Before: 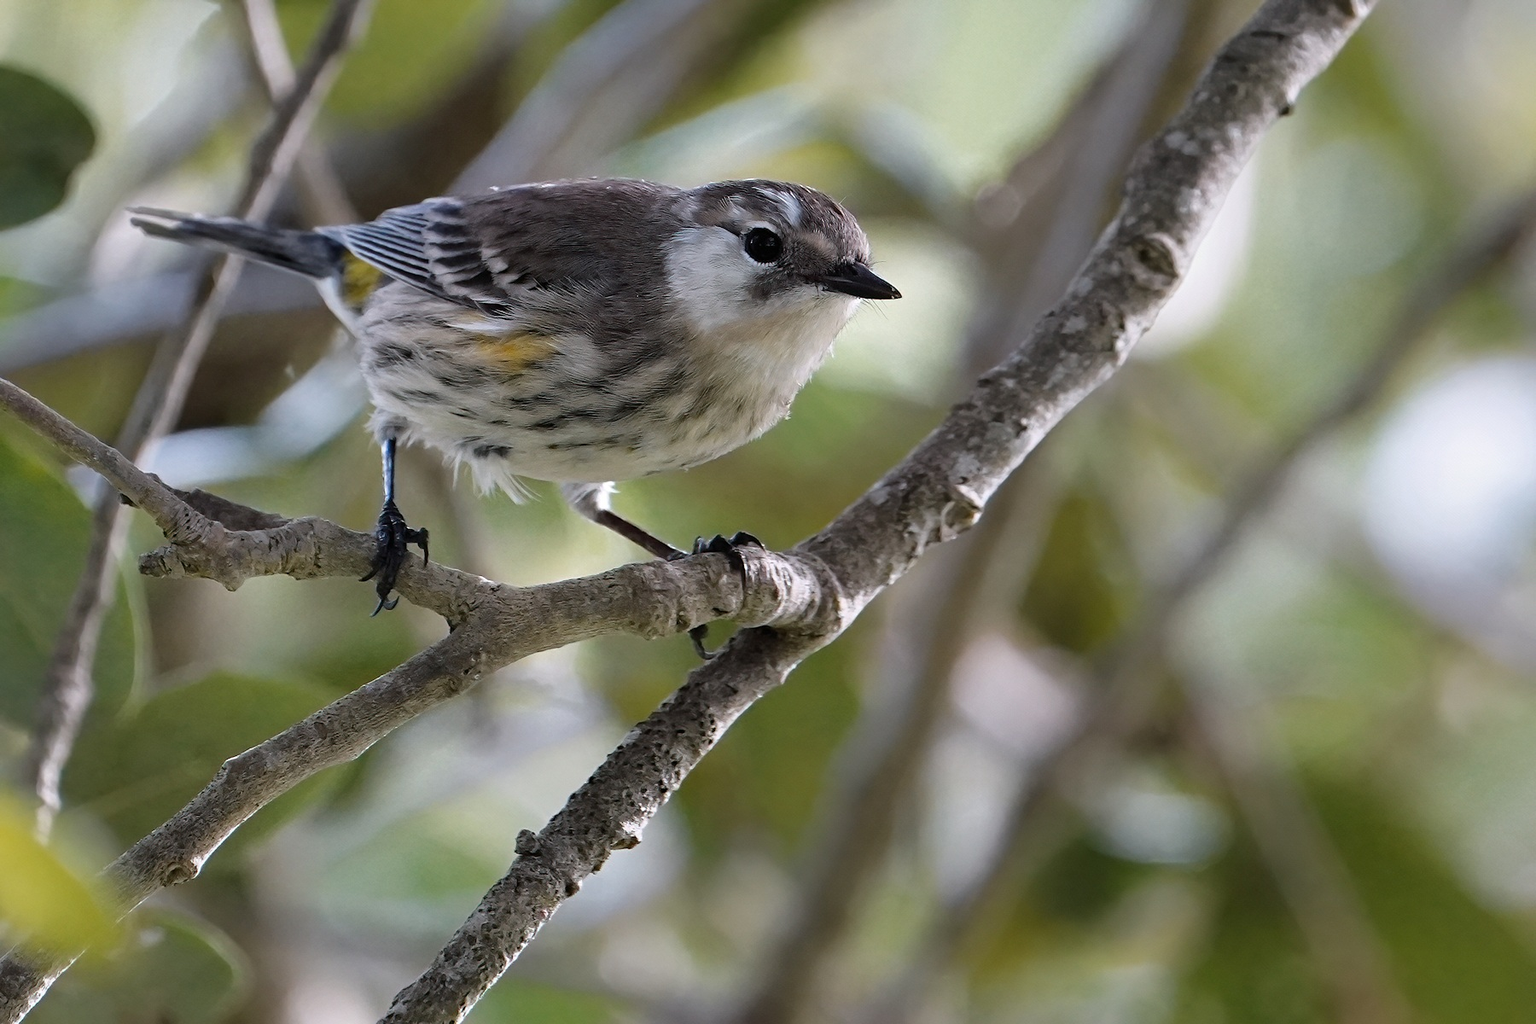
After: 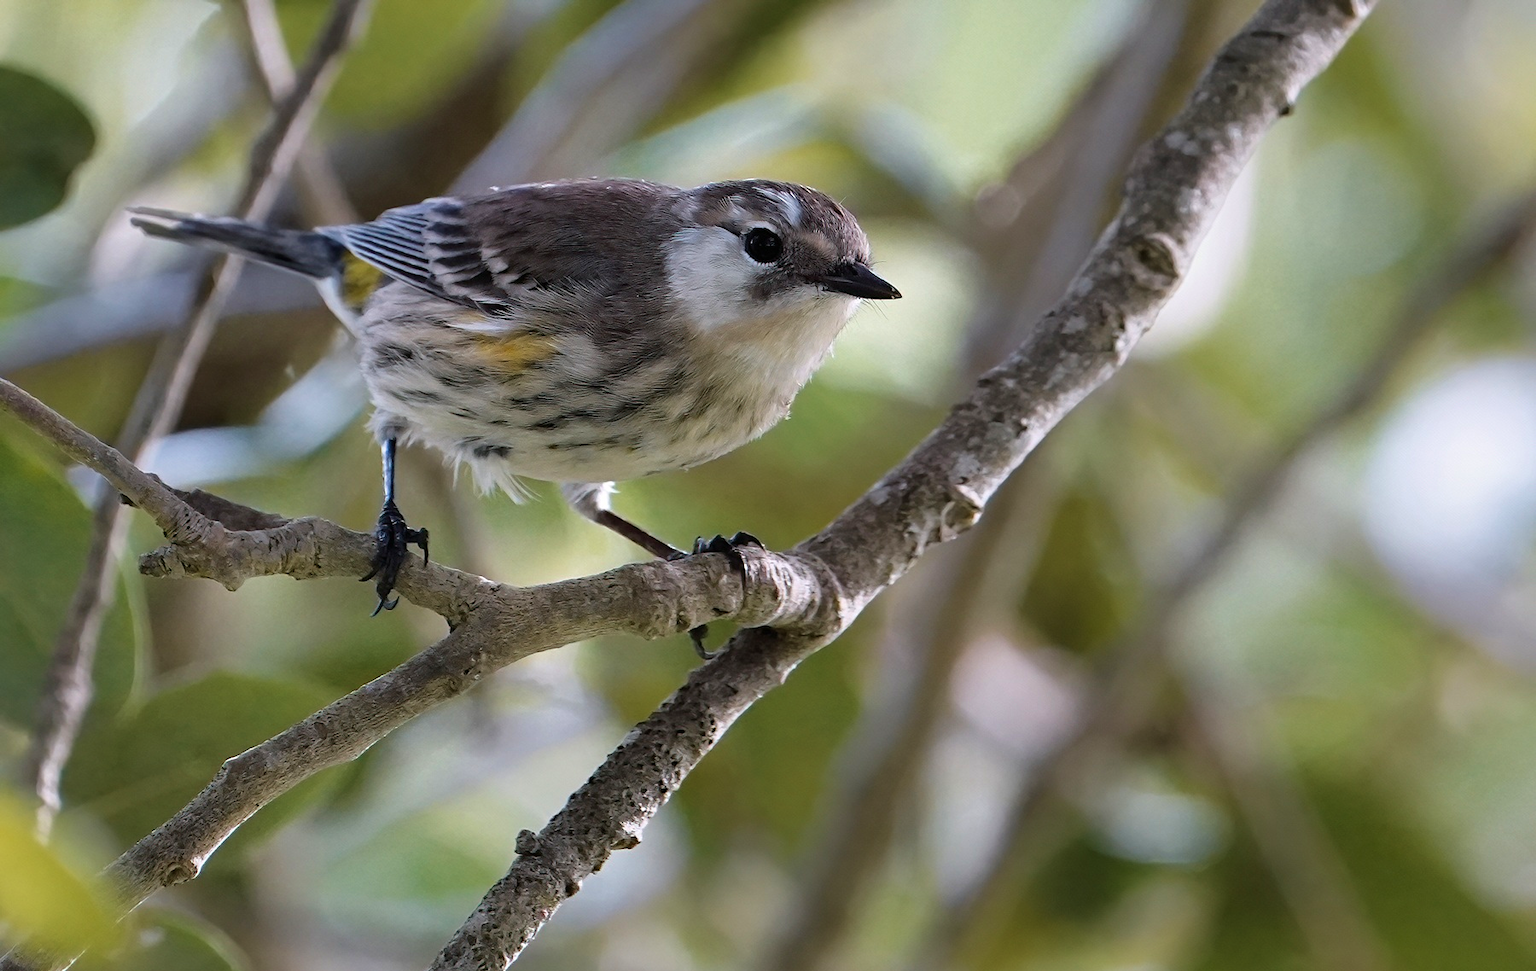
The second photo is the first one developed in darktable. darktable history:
crop and rotate: top 0.002%, bottom 5.093%
velvia: on, module defaults
